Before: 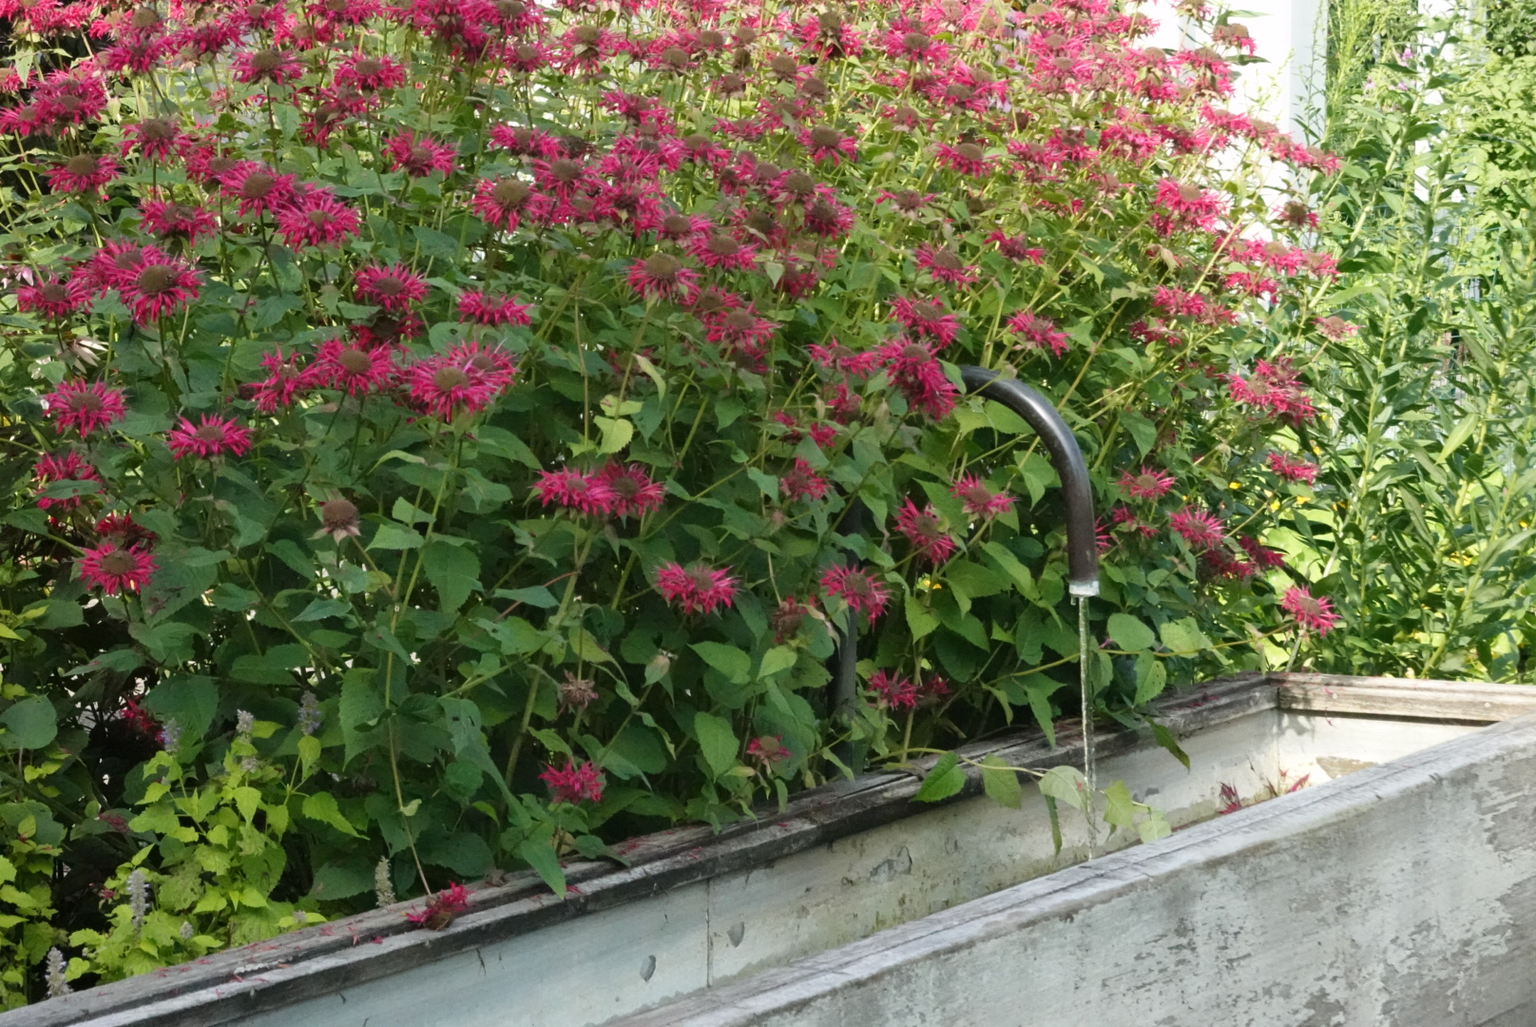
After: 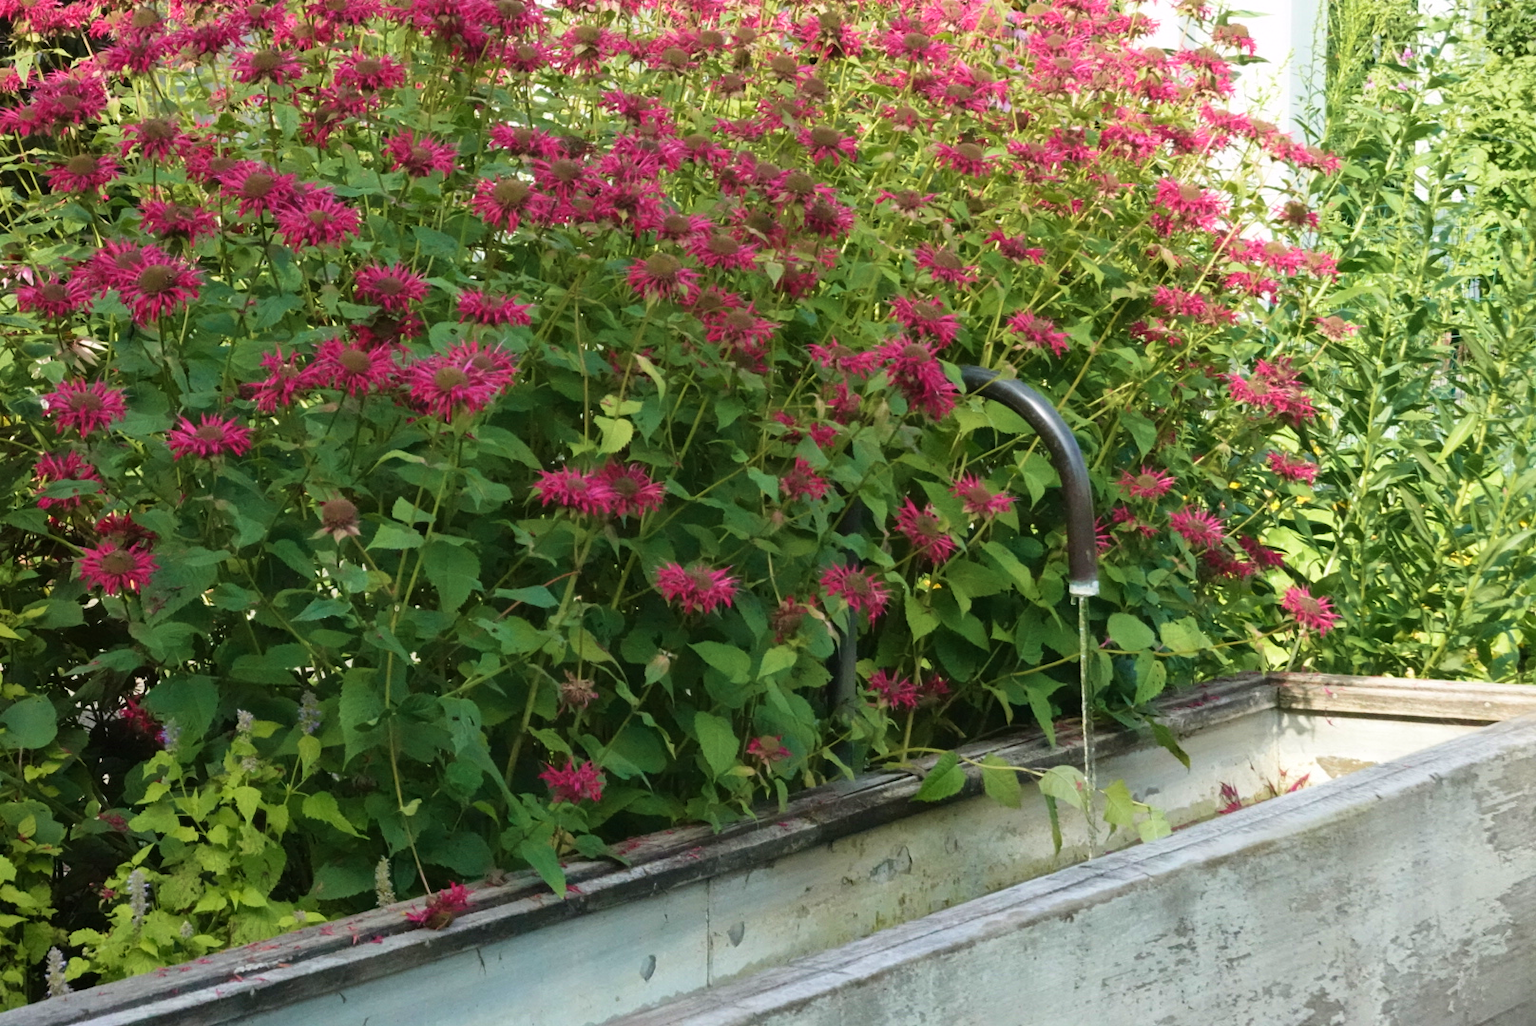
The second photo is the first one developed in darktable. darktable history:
velvia: strength 39.63%
exposure: black level correction 0, compensate exposure bias true, compensate highlight preservation false
